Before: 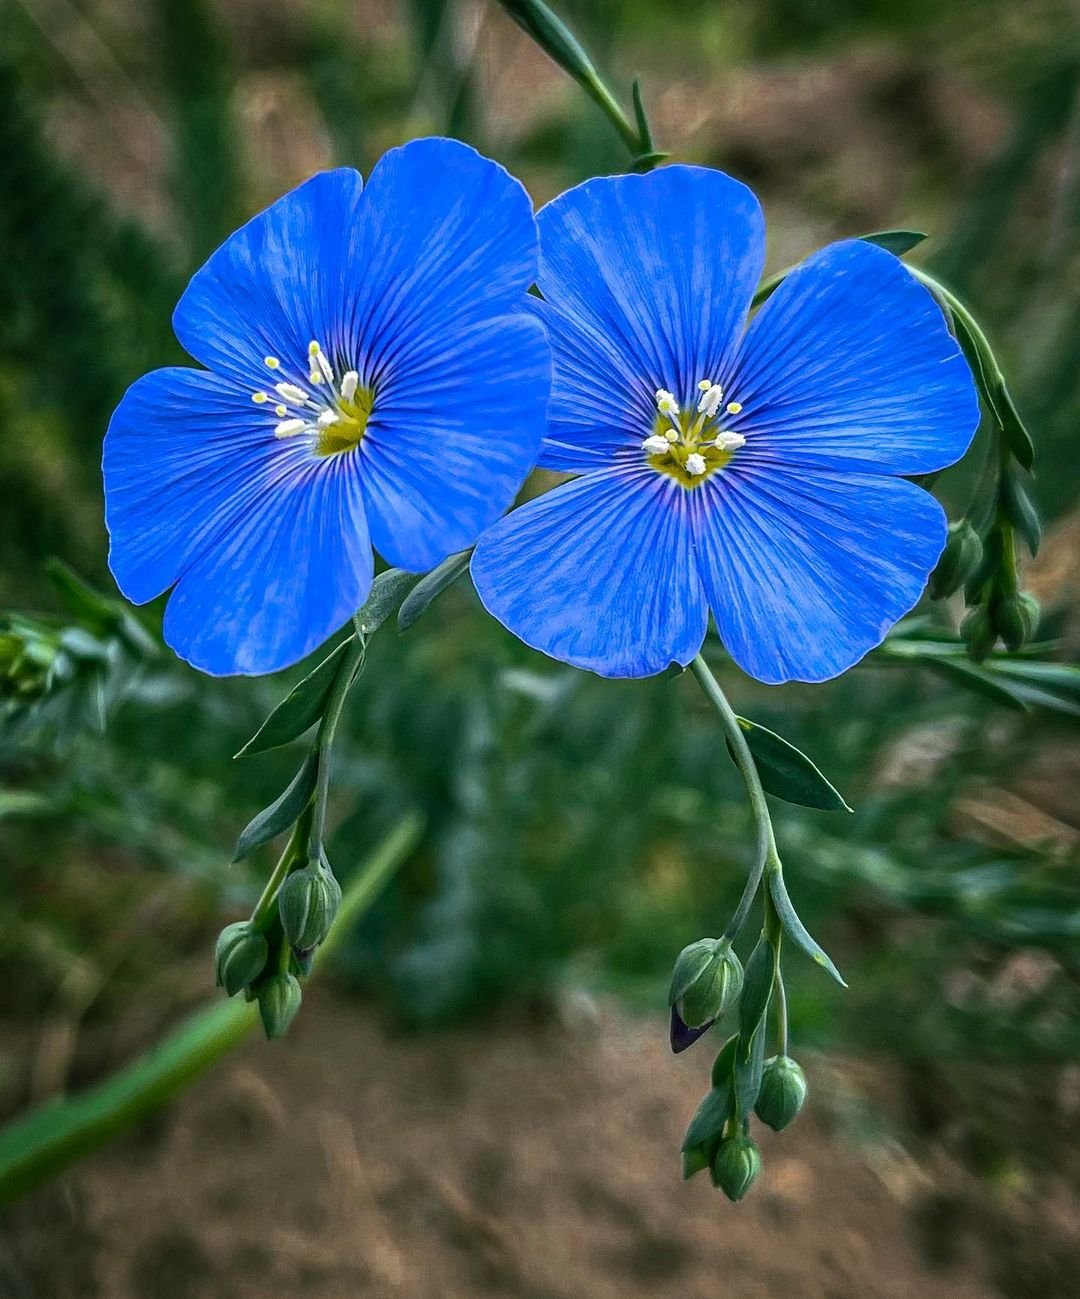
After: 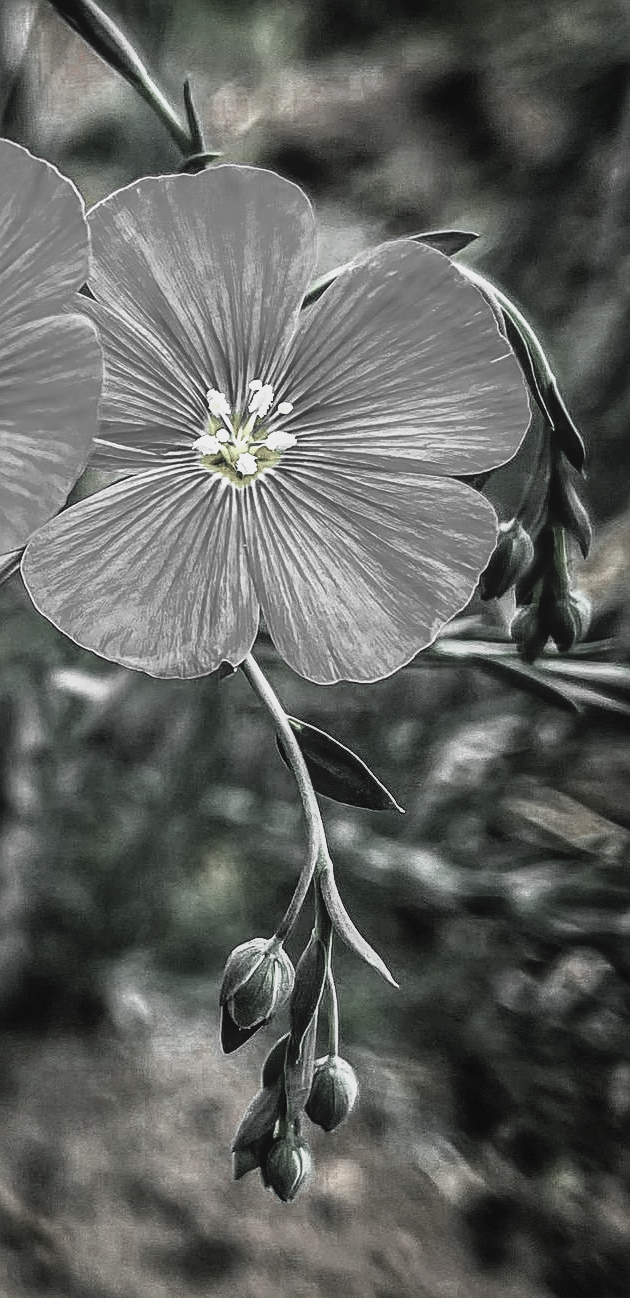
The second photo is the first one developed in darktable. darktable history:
color zones: curves: ch1 [(0, 0.831) (0.08, 0.771) (0.157, 0.268) (0.241, 0.207) (0.562, -0.005) (0.714, -0.013) (0.876, 0.01) (1, 0.831)]
sharpen: on, module defaults
local contrast: highlights 46%, shadows 2%, detail 101%
filmic rgb: black relative exposure -8.22 EV, white relative exposure 2.23 EV, hardness 7.12, latitude 85.55%, contrast 1.681, highlights saturation mix -3.33%, shadows ↔ highlights balance -2.26%
crop: left 41.628%
exposure: black level correction 0, exposure 0.499 EV, compensate highlight preservation false
color calibration: illuminant F (fluorescent), F source F9 (Cool White Deluxe 4150 K) – high CRI, x 0.374, y 0.373, temperature 4161.02 K
